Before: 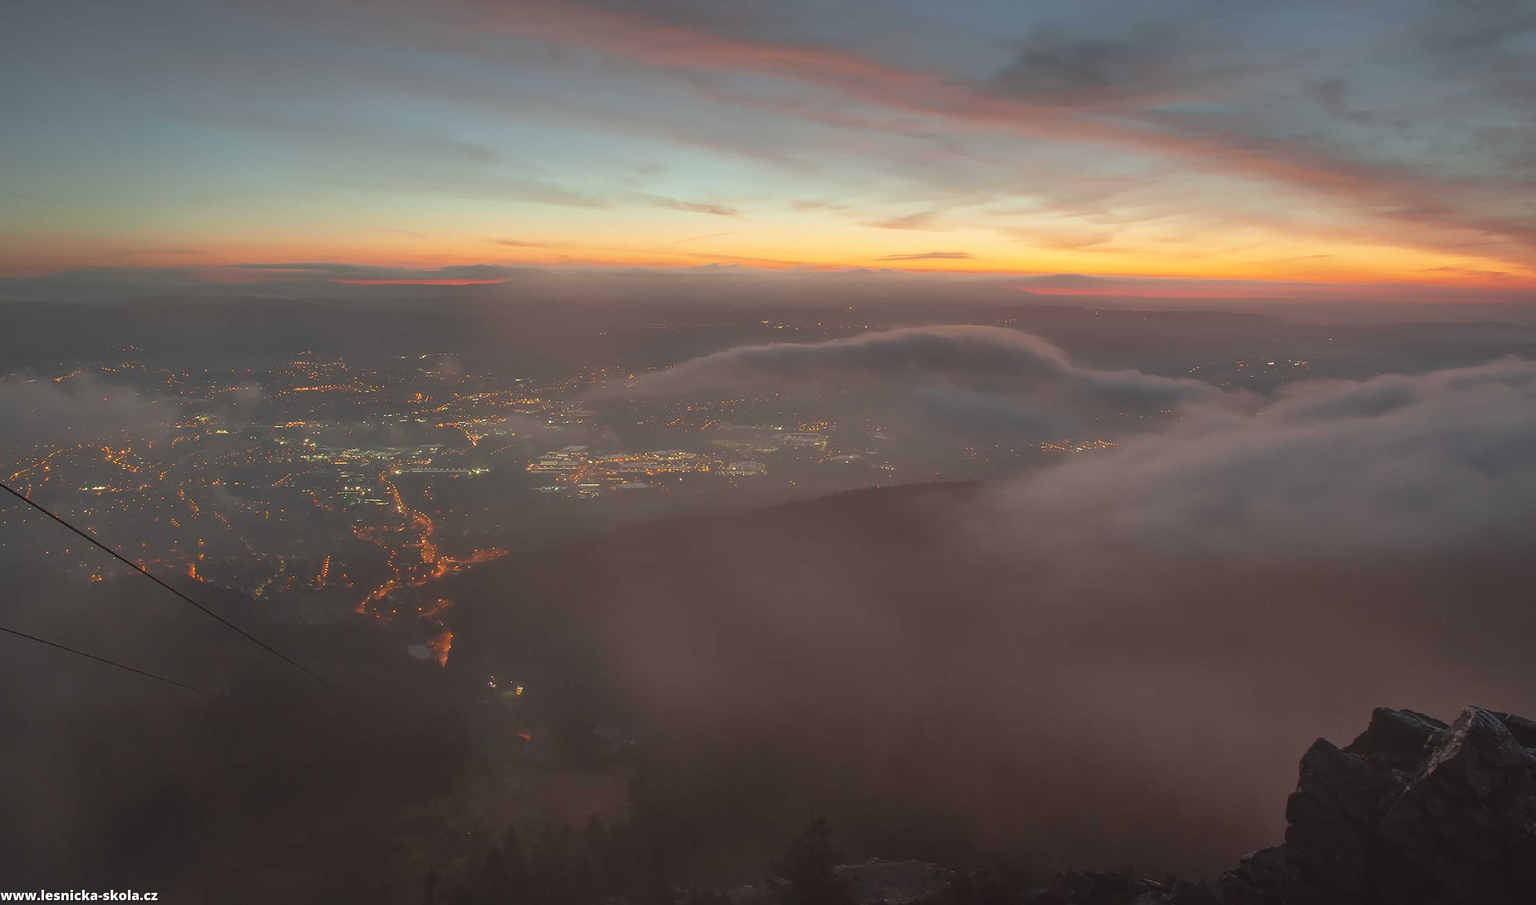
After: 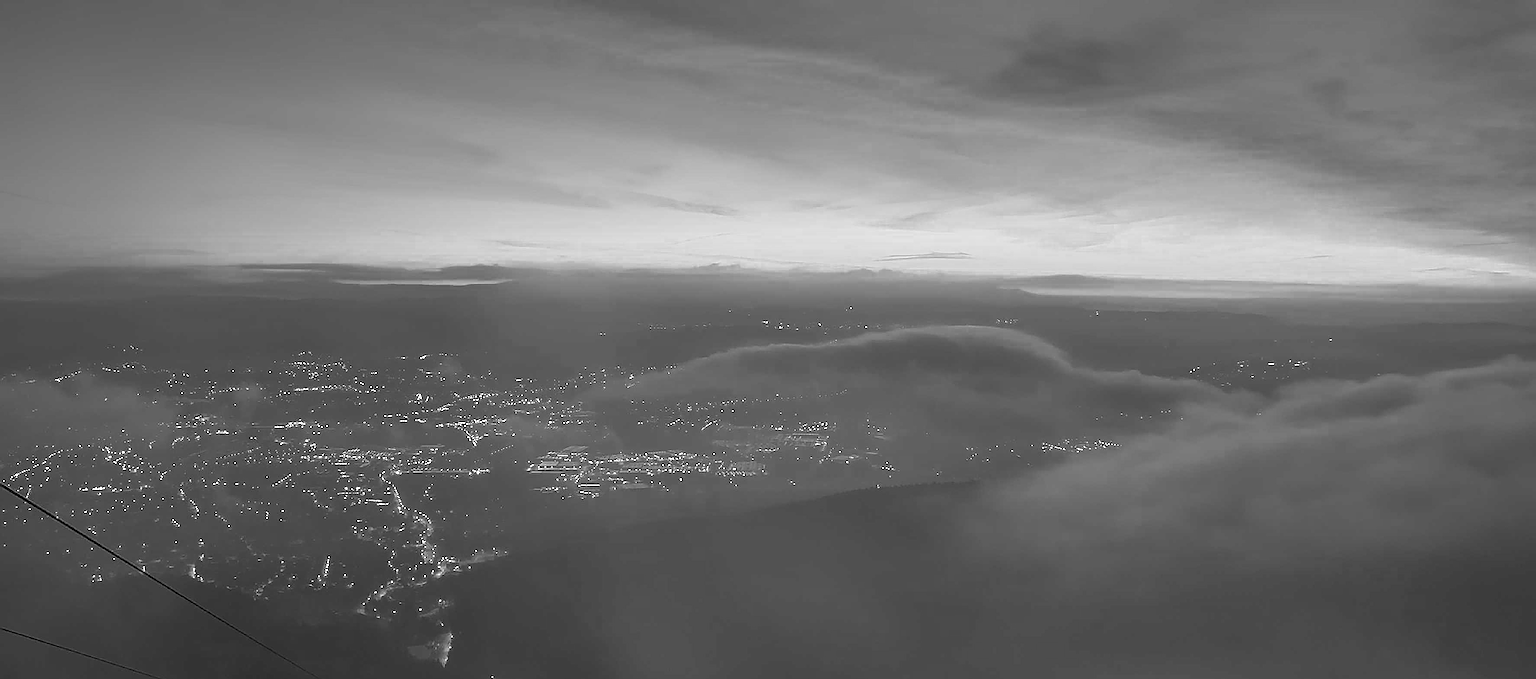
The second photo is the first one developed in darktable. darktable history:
color correction: highlights a* -1.49, highlights b* 10.02, shadows a* 0.373, shadows b* 18.99
crop: bottom 24.901%
sharpen: amount 1.856
color zones: curves: ch0 [(0.004, 0.588) (0.116, 0.636) (0.259, 0.476) (0.423, 0.464) (0.75, 0.5)]; ch1 [(0, 0) (0.143, 0) (0.286, 0) (0.429, 0) (0.571, 0) (0.714, 0) (0.857, 0)]
